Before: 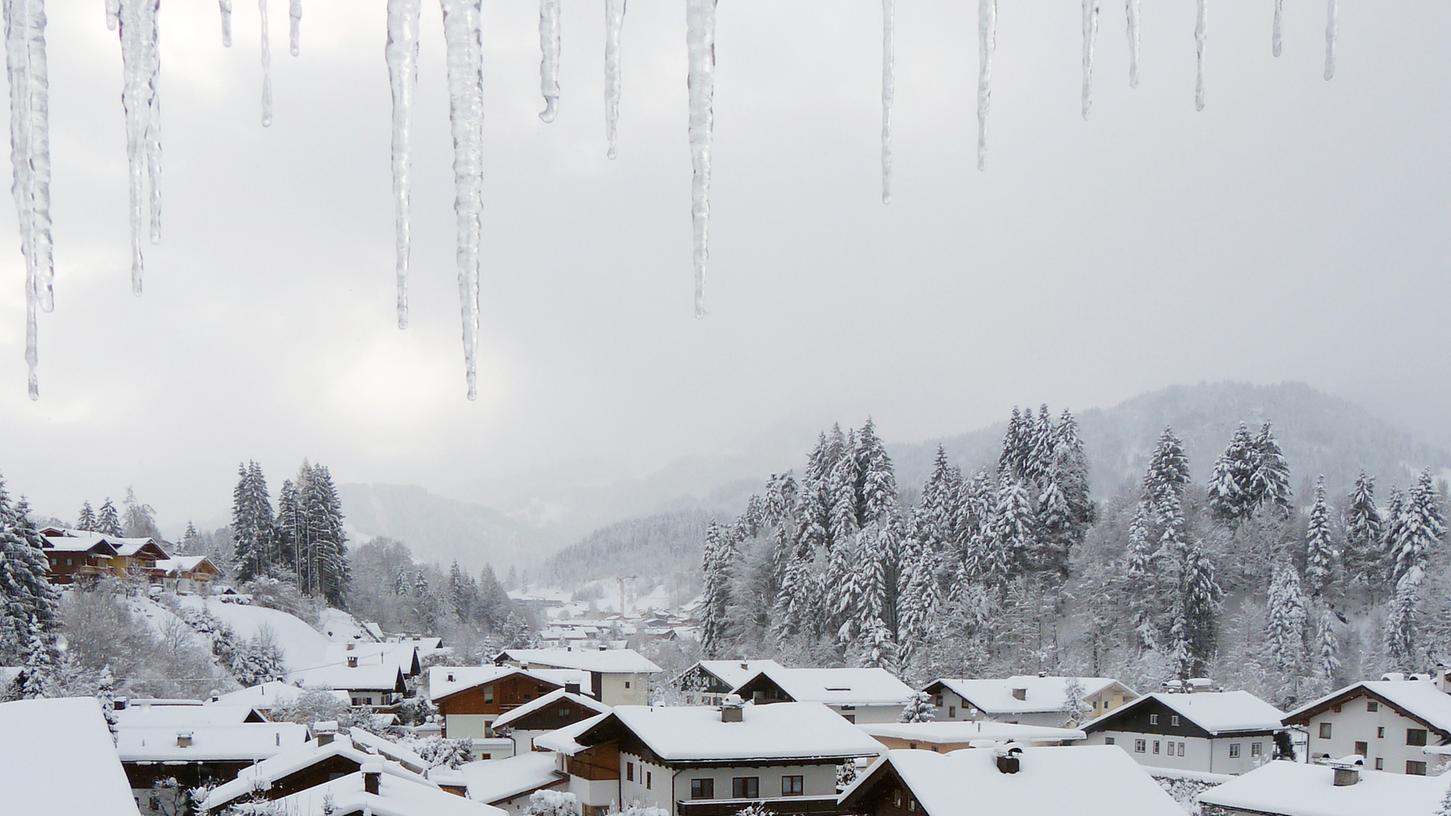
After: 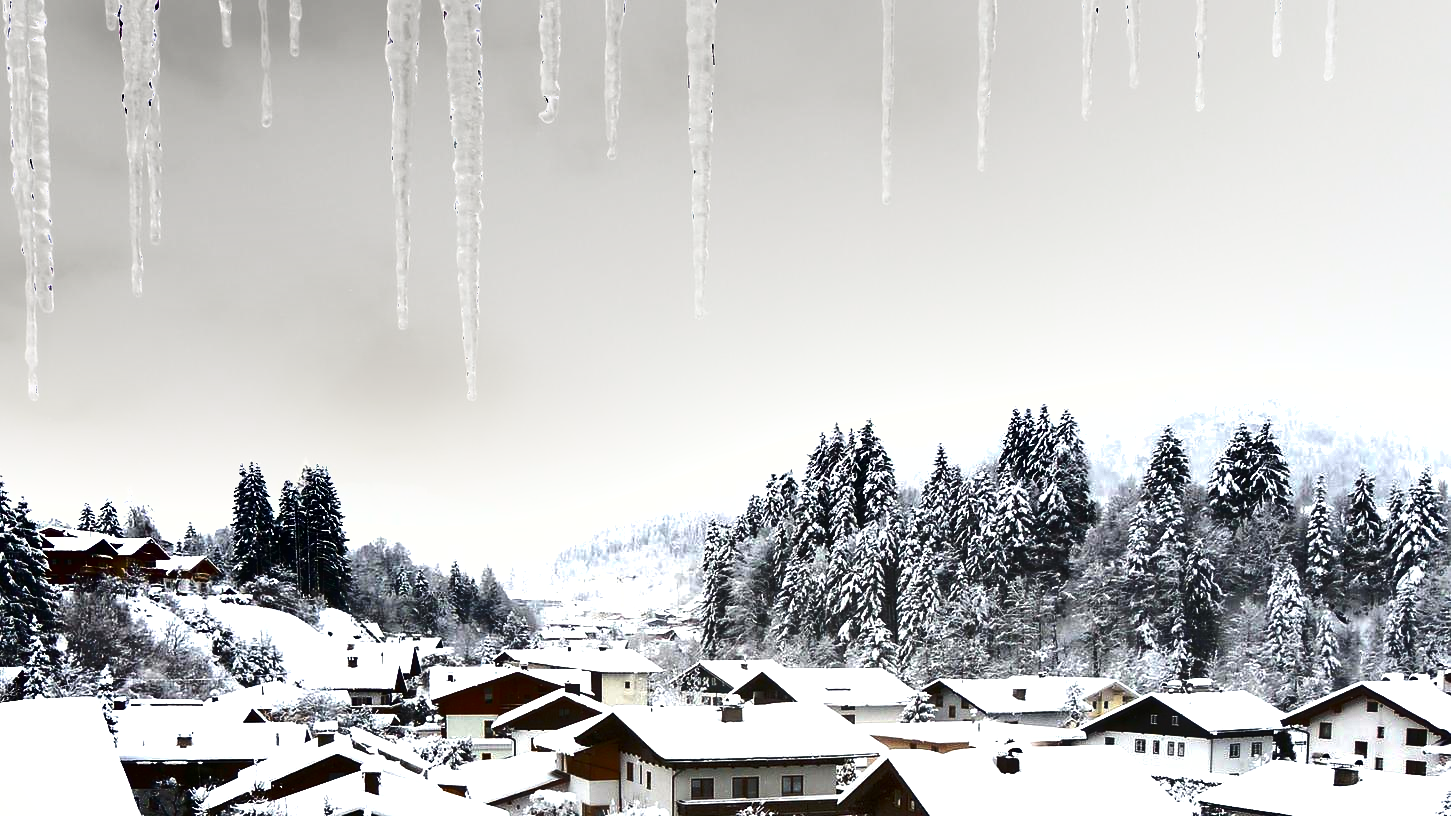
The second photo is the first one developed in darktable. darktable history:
exposure: exposure 1.069 EV, compensate exposure bias true, compensate highlight preservation false
color correction: highlights b* 2.93
shadows and highlights: radius 171.58, shadows 27.69, white point adjustment 3.06, highlights -68.73, soften with gaussian
